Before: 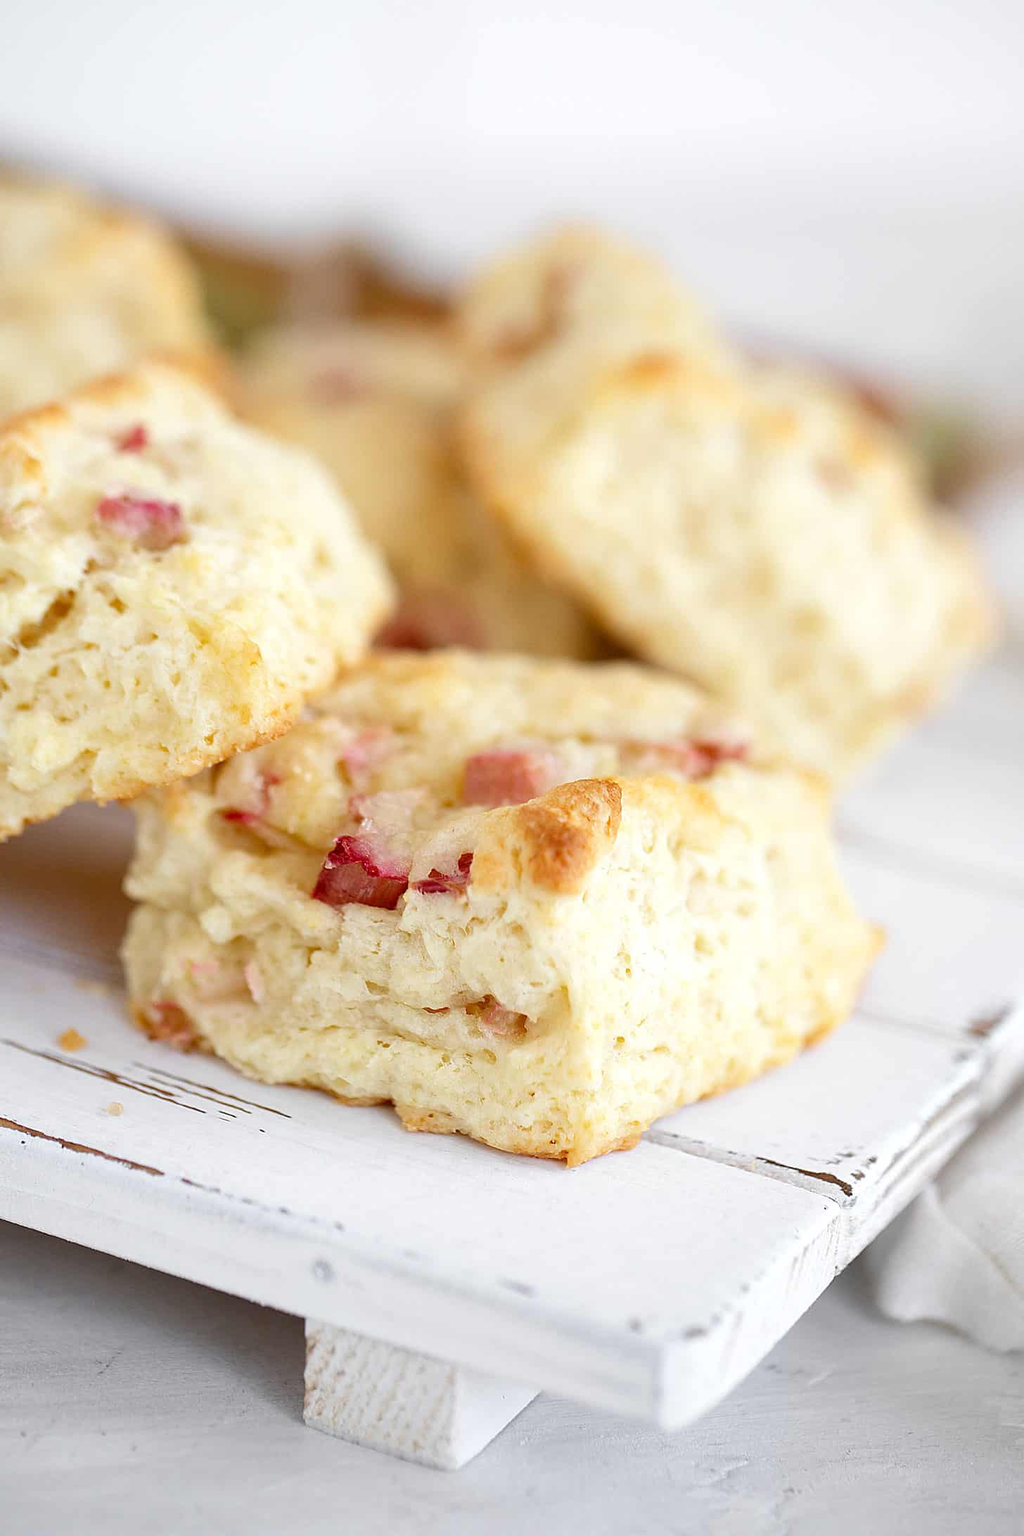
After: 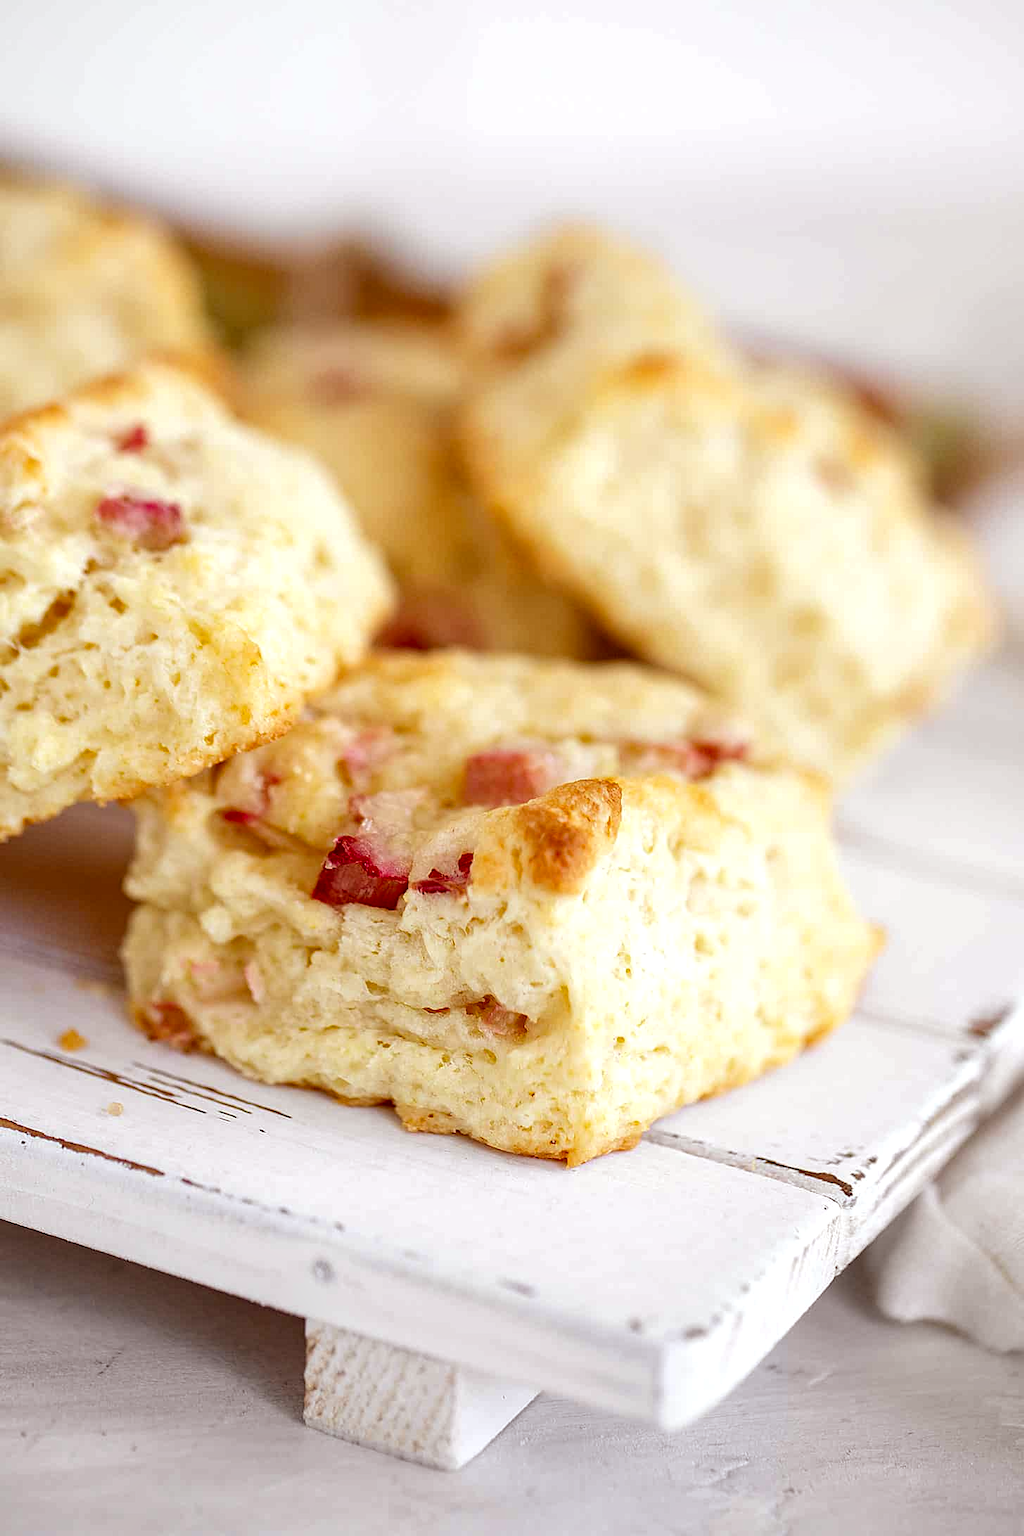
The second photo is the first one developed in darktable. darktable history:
exposure: black level correction 0.001, compensate highlight preservation false
haze removal: compatibility mode true, adaptive false
rgb levels: mode RGB, independent channels, levels [[0, 0.5, 1], [0, 0.521, 1], [0, 0.536, 1]]
local contrast: on, module defaults
